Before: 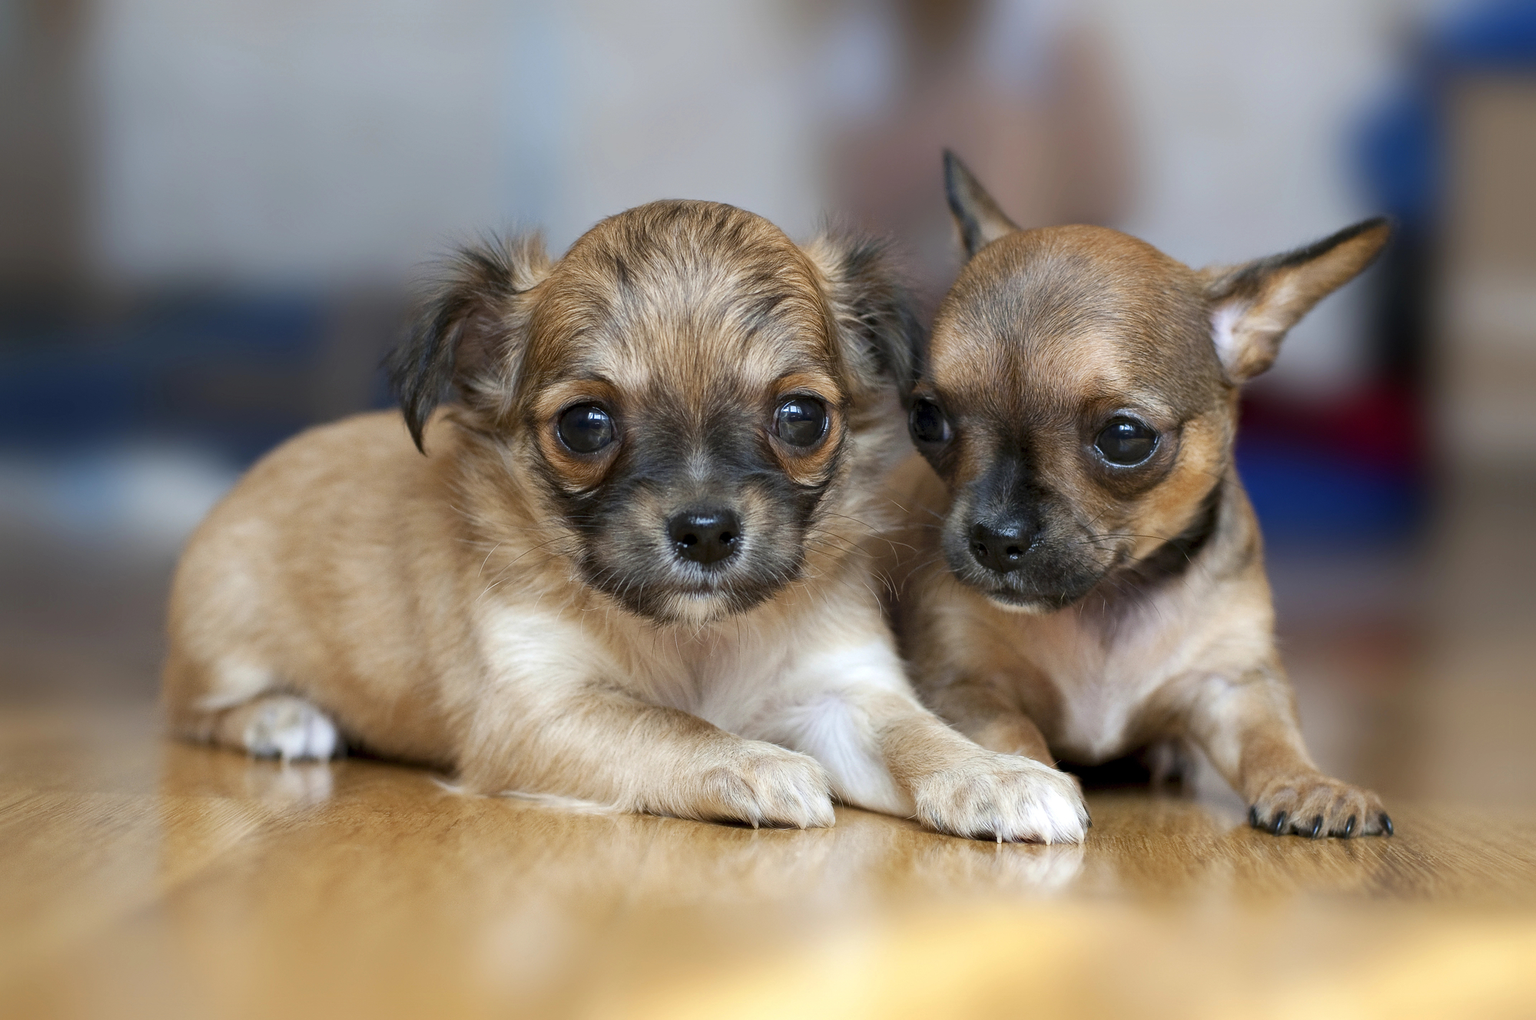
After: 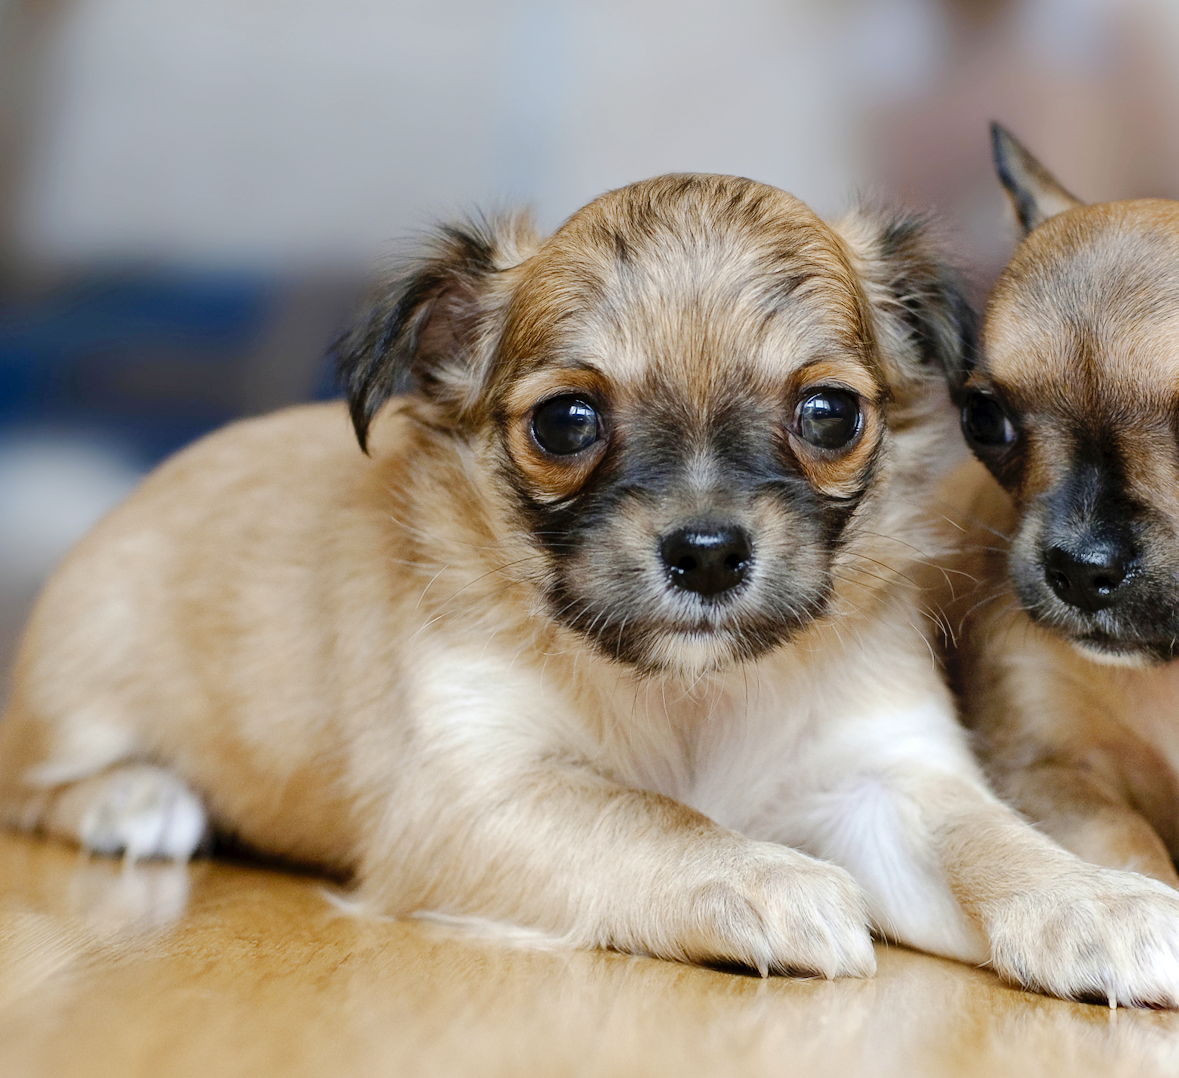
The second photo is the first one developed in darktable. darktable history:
rotate and perspective: rotation 0.72°, lens shift (vertical) -0.352, lens shift (horizontal) -0.051, crop left 0.152, crop right 0.859, crop top 0.019, crop bottom 0.964
tone curve: curves: ch0 [(0, 0) (0.003, 0.001) (0.011, 0.008) (0.025, 0.015) (0.044, 0.025) (0.069, 0.037) (0.1, 0.056) (0.136, 0.091) (0.177, 0.157) (0.224, 0.231) (0.277, 0.319) (0.335, 0.4) (0.399, 0.493) (0.468, 0.571) (0.543, 0.645) (0.623, 0.706) (0.709, 0.77) (0.801, 0.838) (0.898, 0.918) (1, 1)], preserve colors none
crop: right 28.885%, bottom 16.626%
